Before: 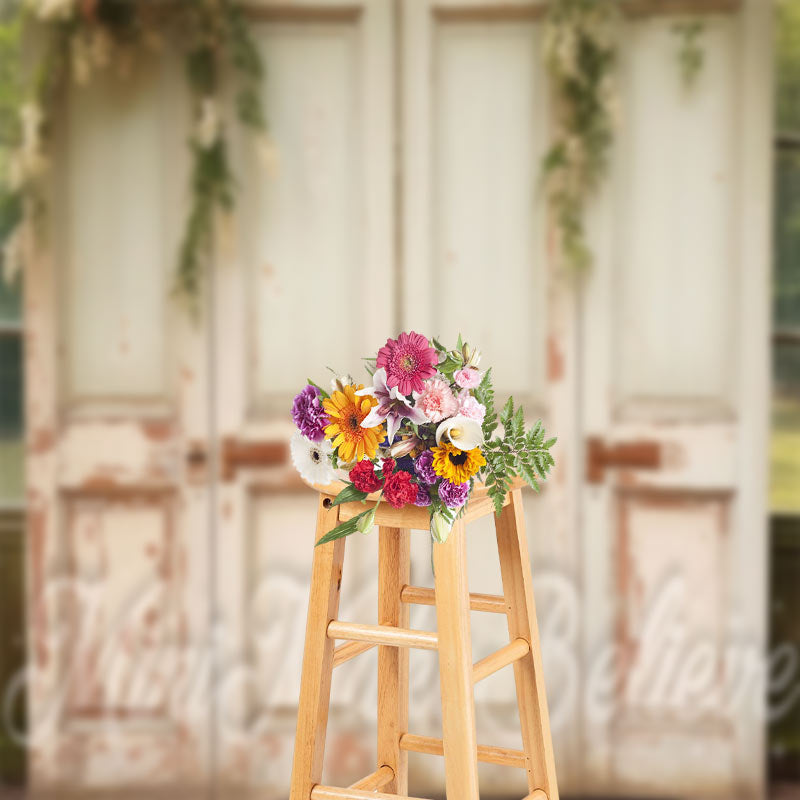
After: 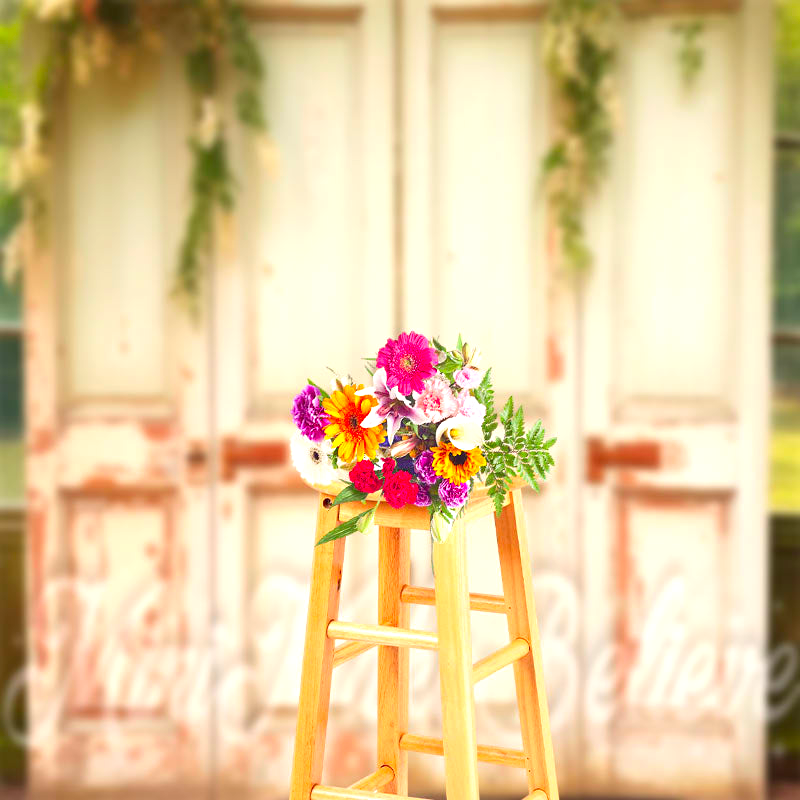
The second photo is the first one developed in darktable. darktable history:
color contrast: green-magenta contrast 1.69, blue-yellow contrast 1.49
exposure: exposure 0.556 EV, compensate highlight preservation false
